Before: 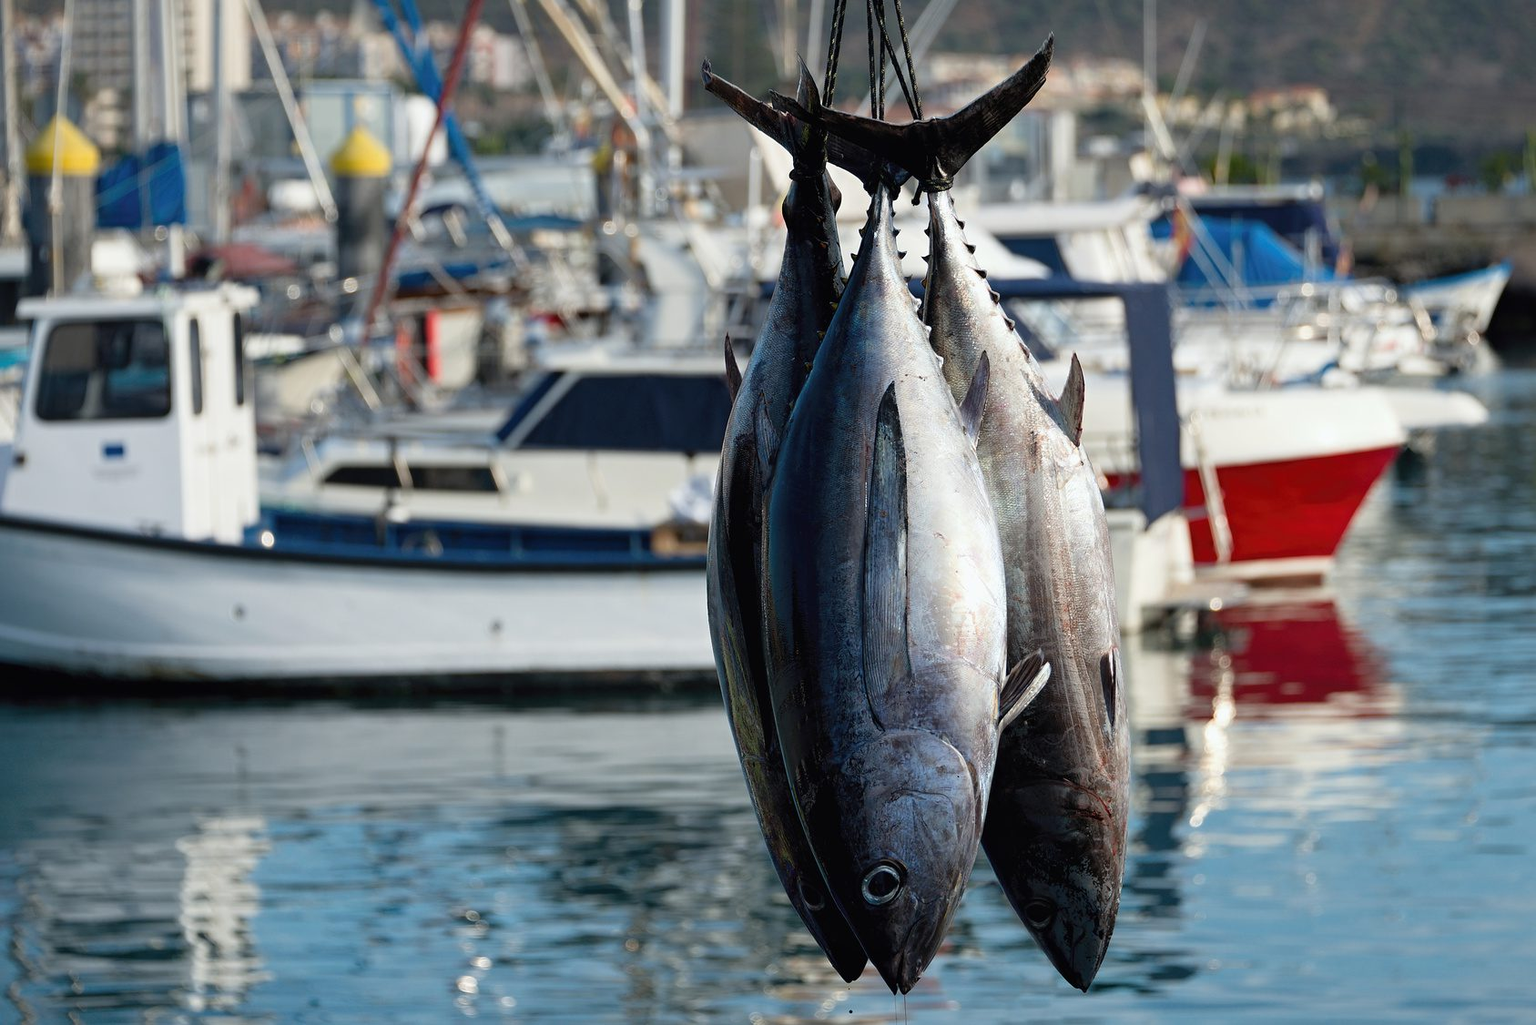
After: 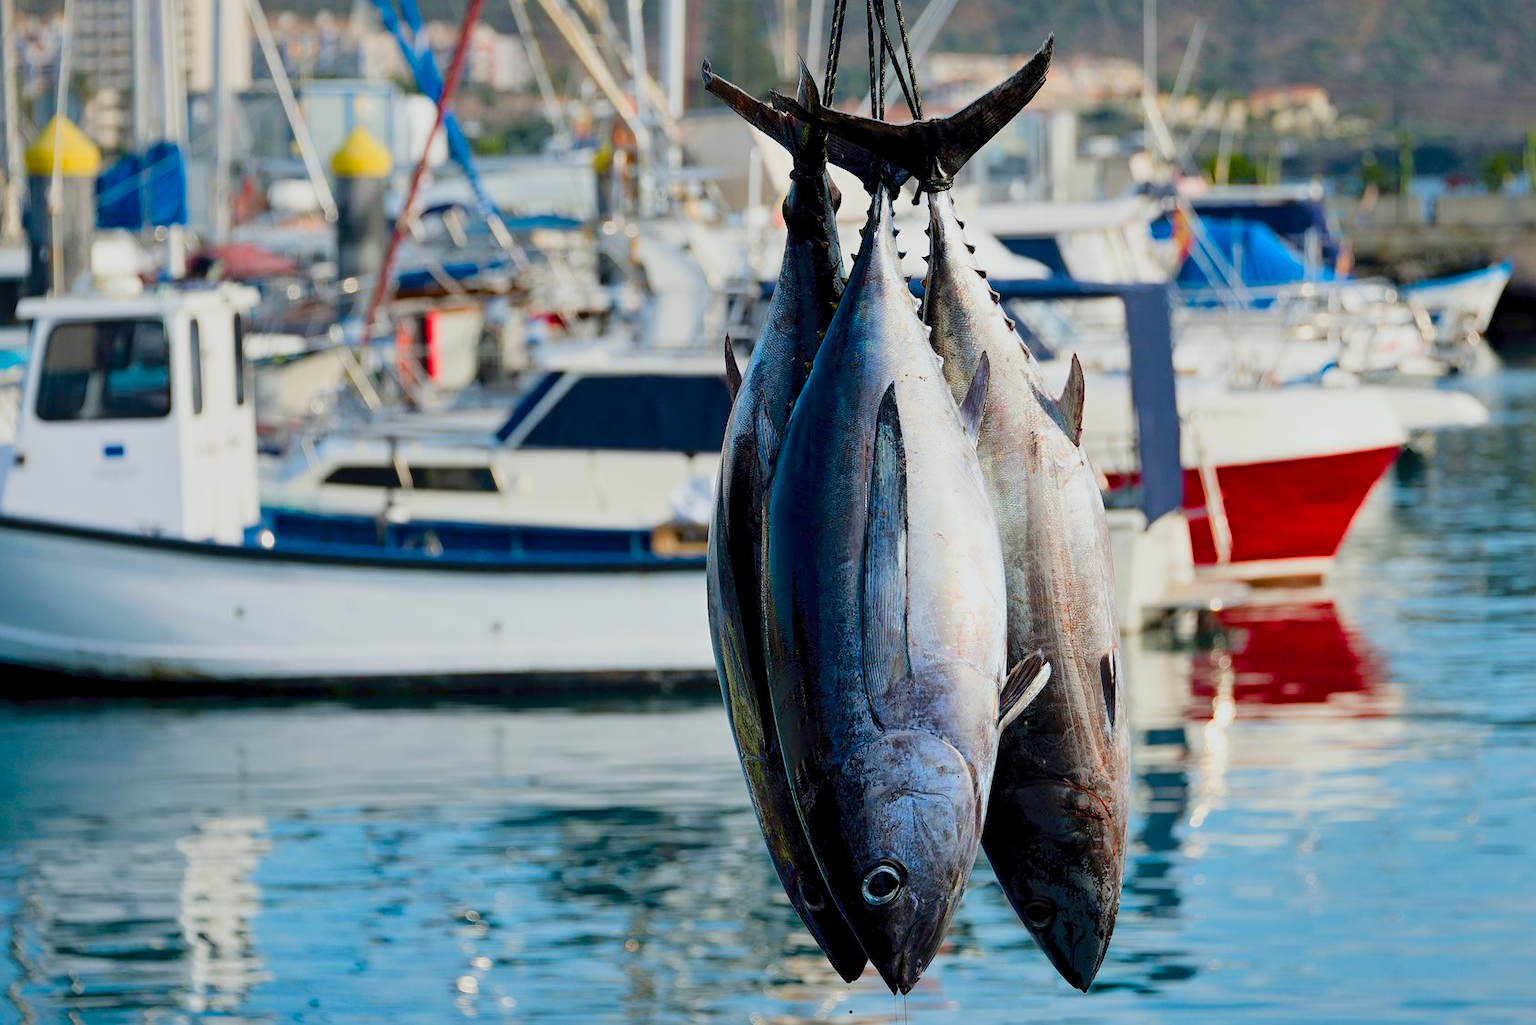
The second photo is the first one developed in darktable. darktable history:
tone equalizer: on, module defaults
color balance rgb: shadows lift › chroma 0.812%, shadows lift › hue 115.56°, global offset › luminance -0.238%, perceptual saturation grading › global saturation 27.401%, perceptual saturation grading › highlights -28.565%, perceptual saturation grading › mid-tones 15.38%, perceptual saturation grading › shadows 33.282%, contrast -29.392%
base curve: curves: ch0 [(0, 0) (0.036, 0.025) (0.121, 0.166) (0.206, 0.329) (0.605, 0.79) (1, 1)]
shadows and highlights: soften with gaussian
